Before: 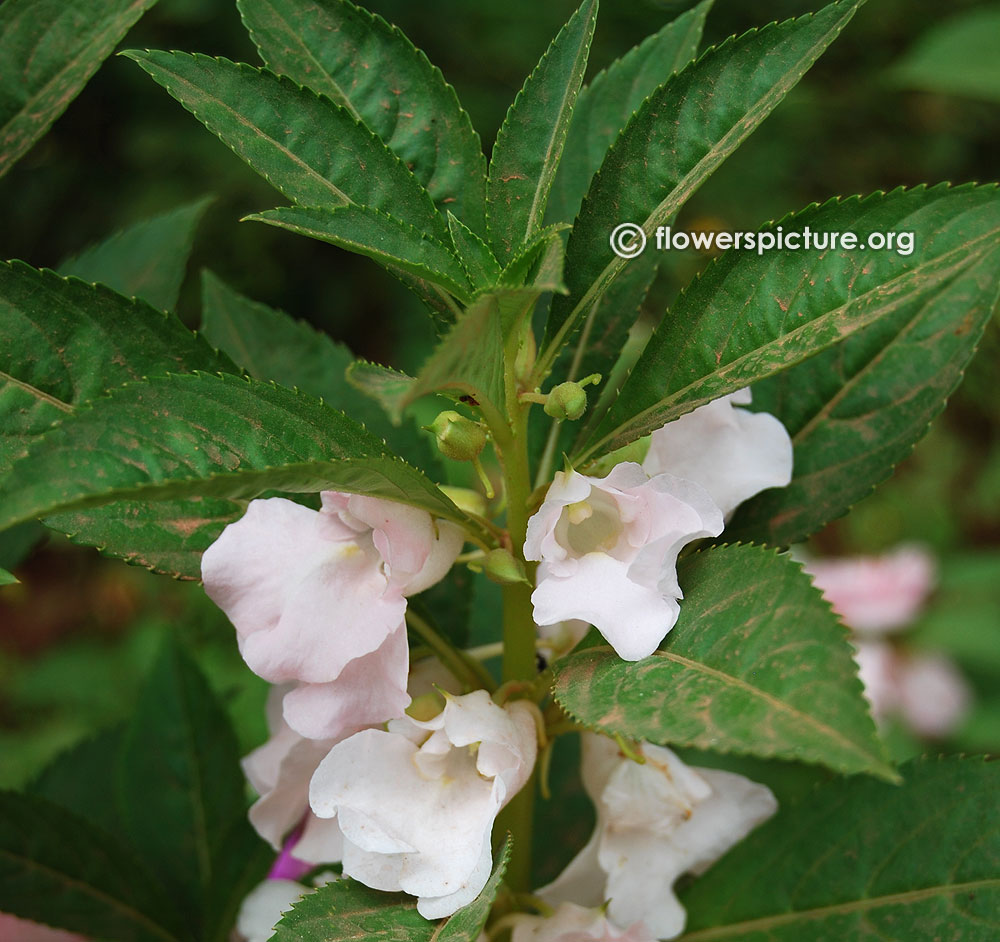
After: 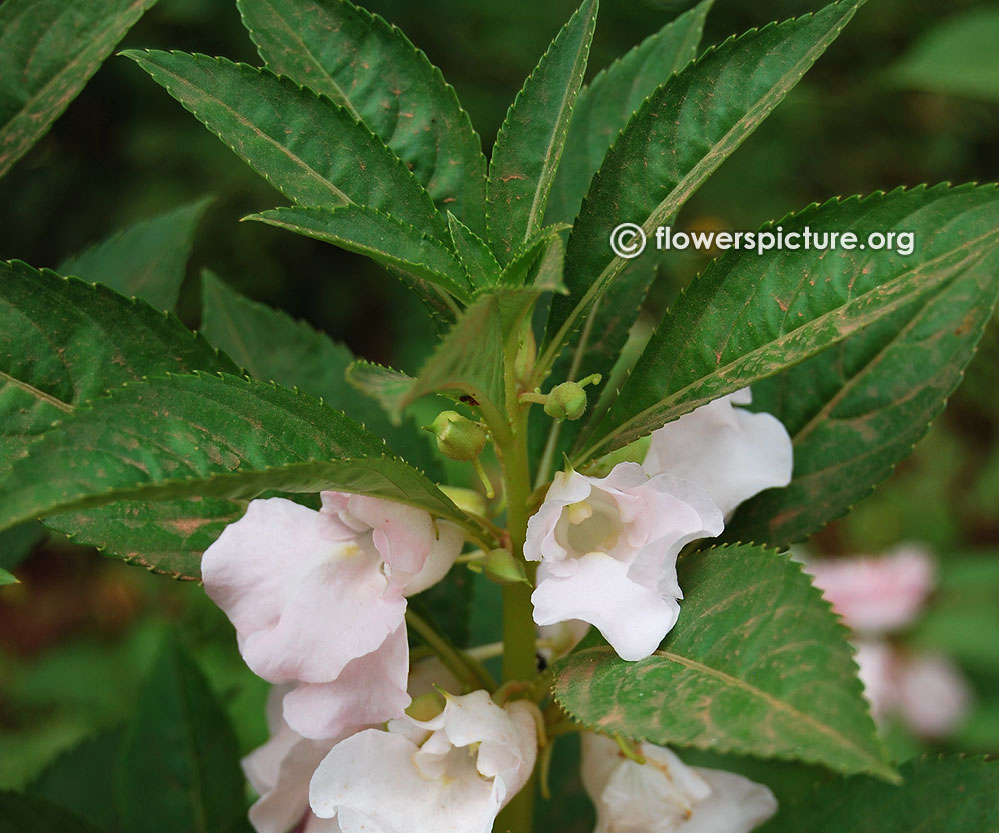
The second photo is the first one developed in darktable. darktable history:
shadows and highlights: shadows 20.91, highlights -35.45, soften with gaussian
crop and rotate: top 0%, bottom 11.49%
